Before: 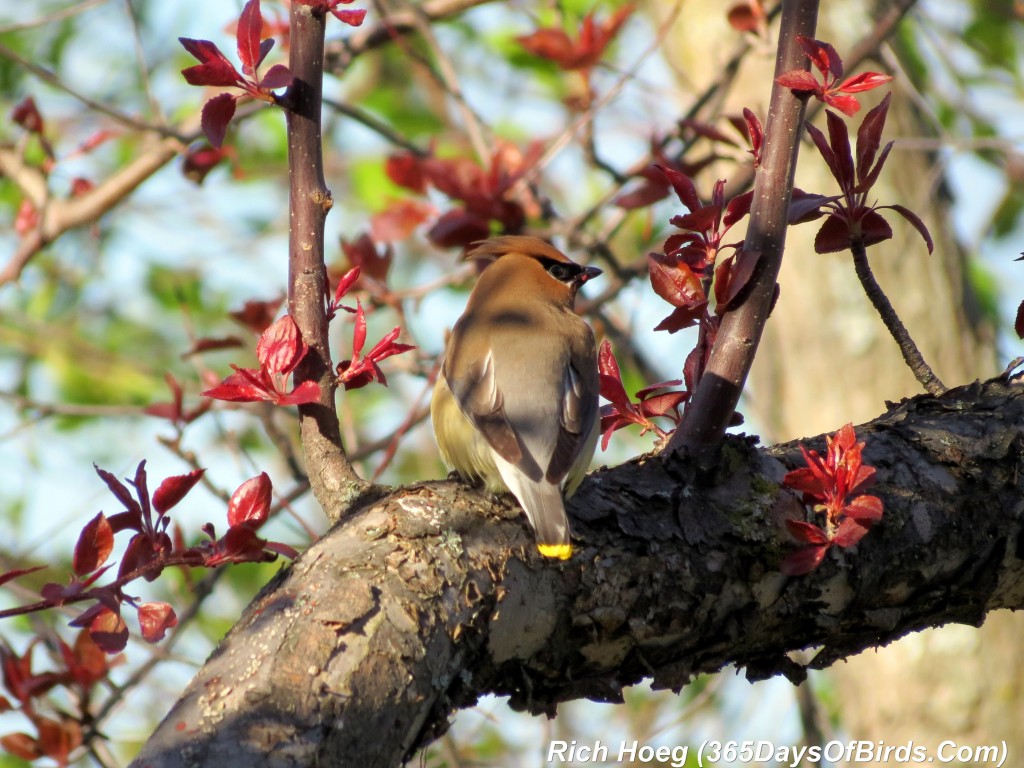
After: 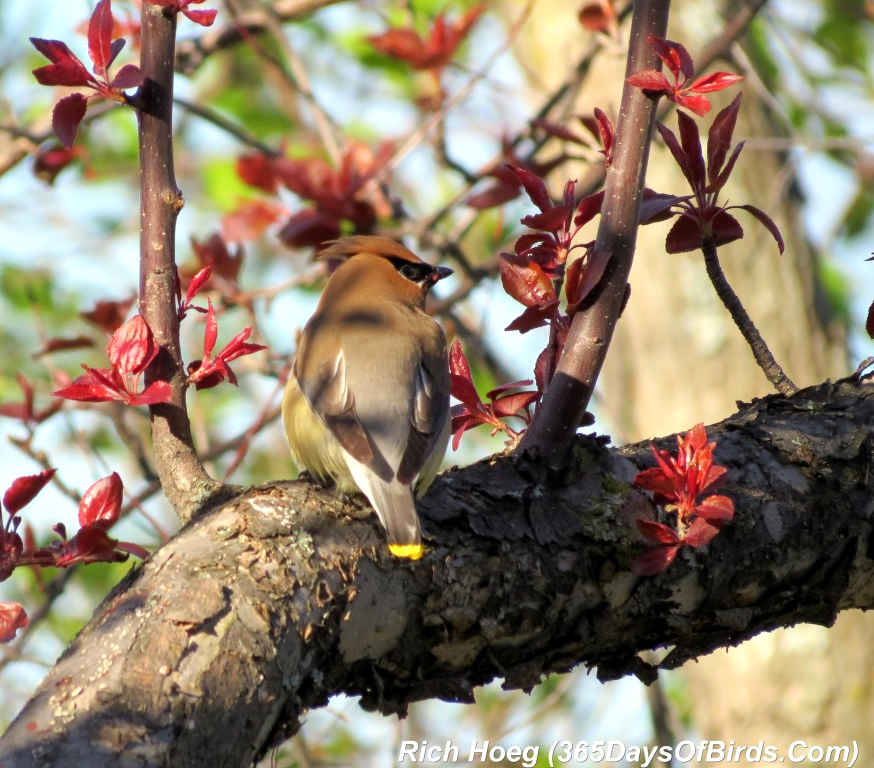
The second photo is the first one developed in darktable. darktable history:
crop and rotate: left 14.584%
exposure: exposure 0.178 EV, compensate exposure bias true, compensate highlight preservation false
